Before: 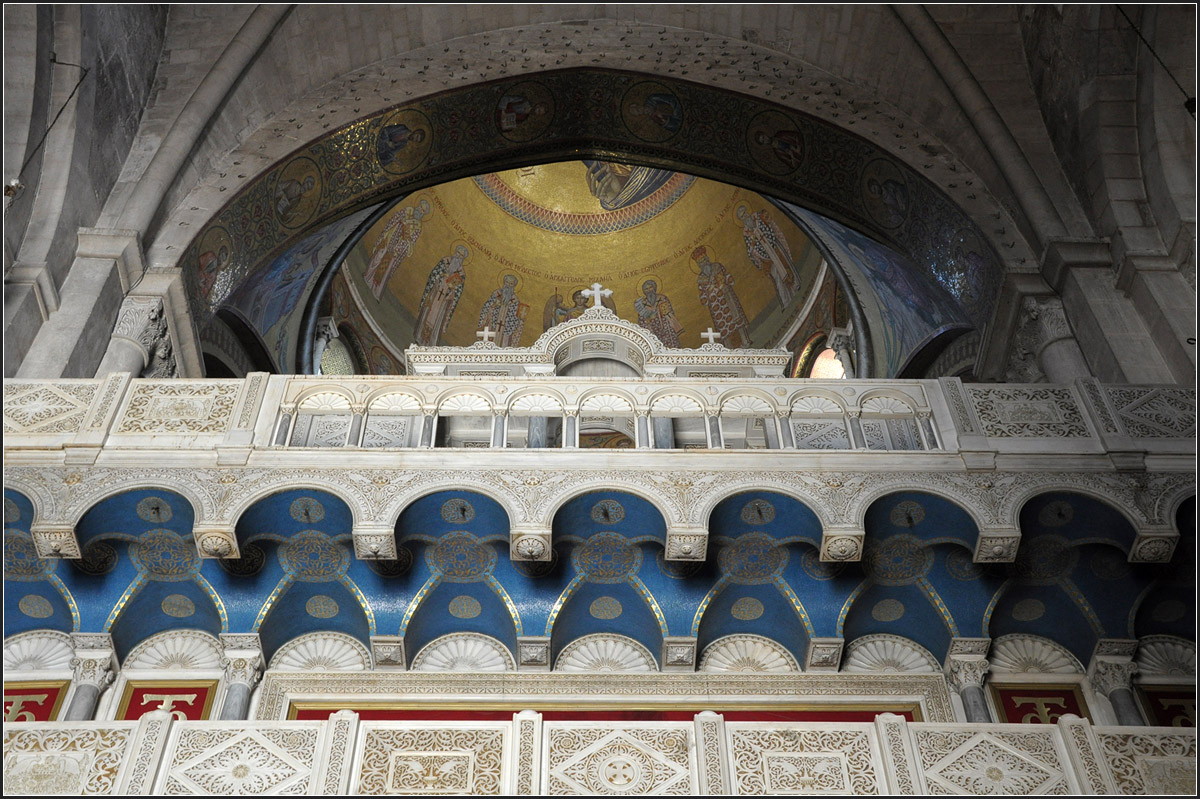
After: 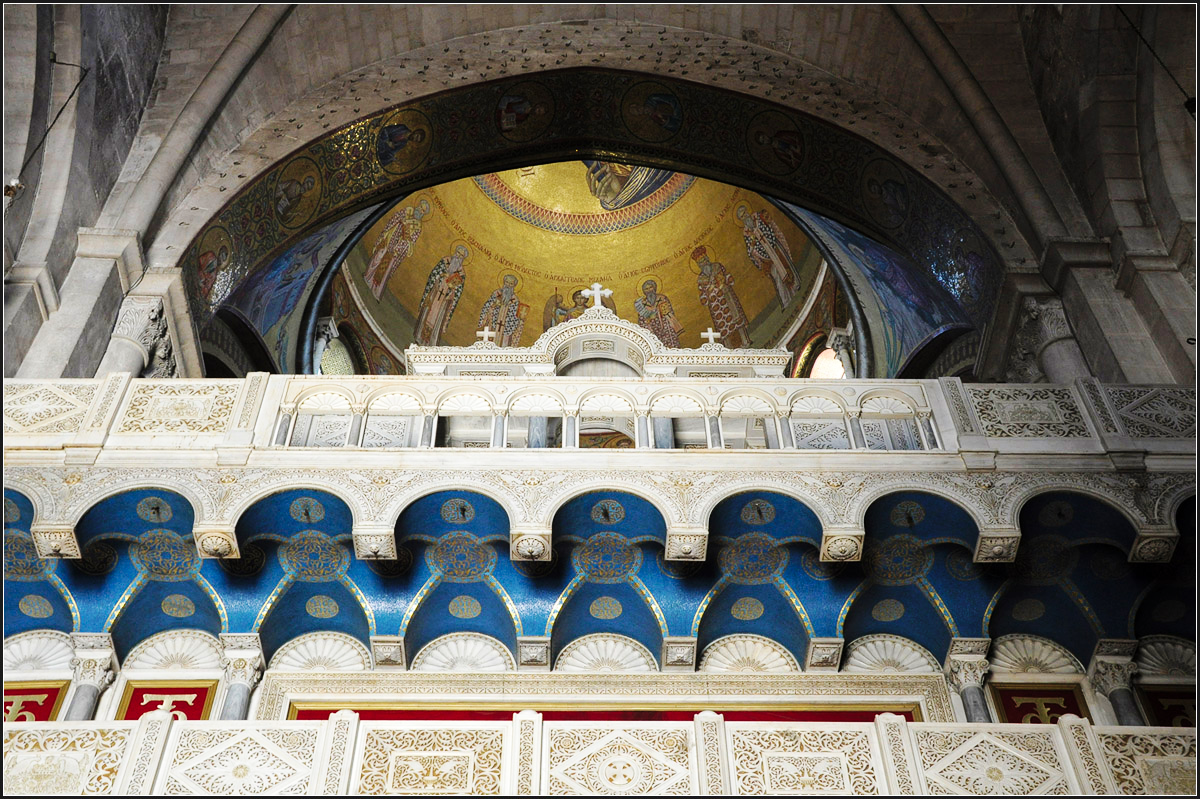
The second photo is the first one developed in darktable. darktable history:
velvia: strength 26.37%
base curve: curves: ch0 [(0, 0) (0.032, 0.025) (0.121, 0.166) (0.206, 0.329) (0.605, 0.79) (1, 1)], preserve colors none
